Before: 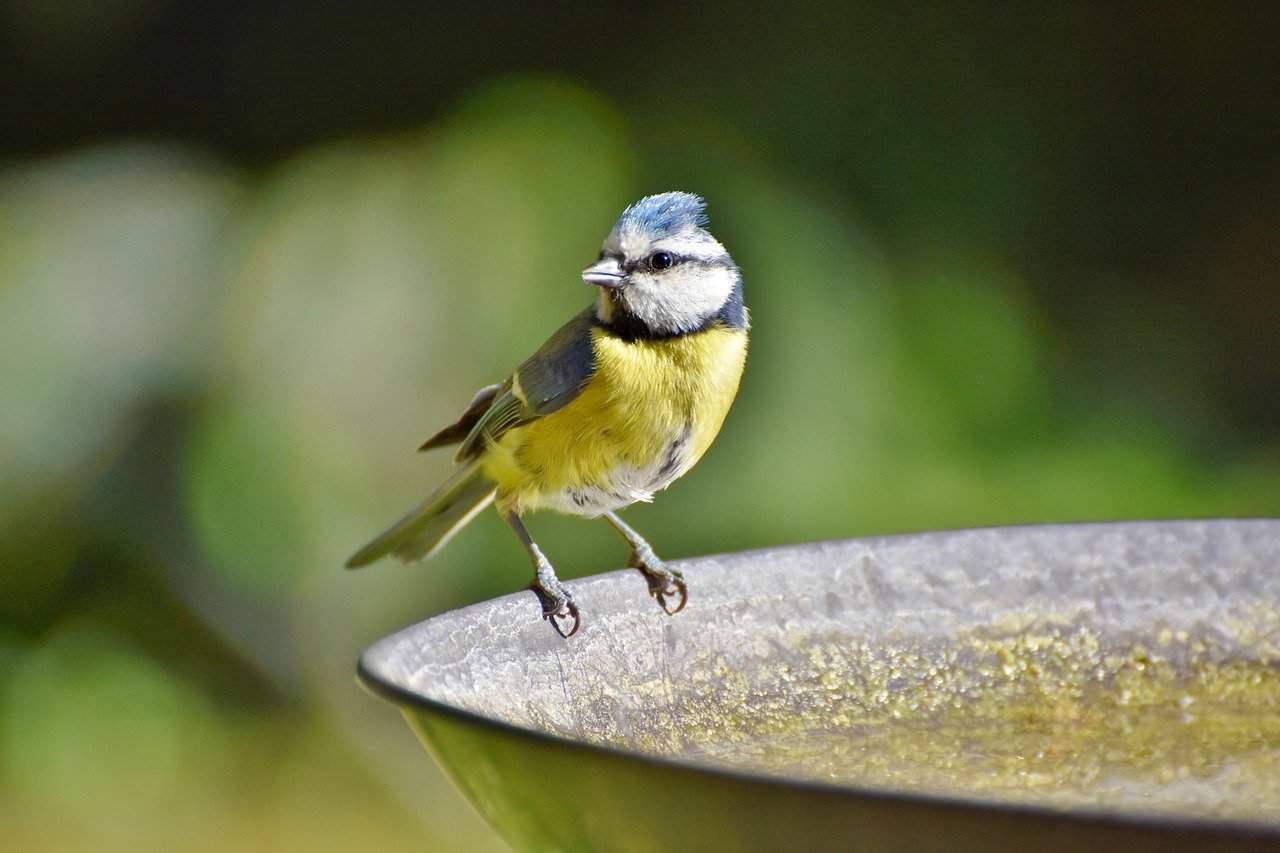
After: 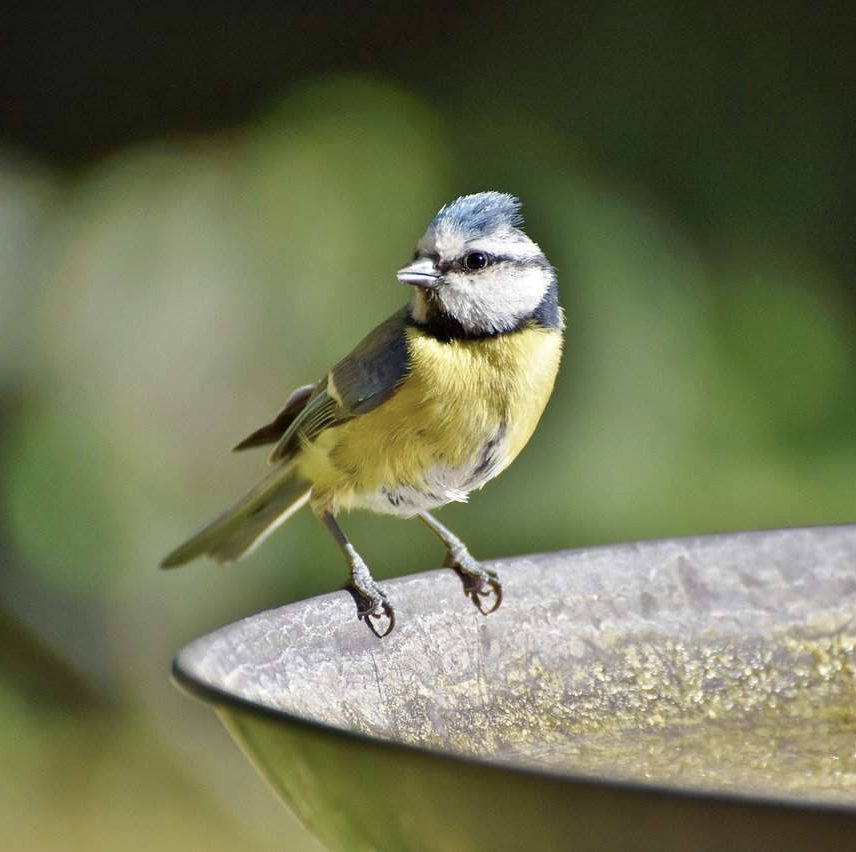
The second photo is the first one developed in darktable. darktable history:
crop and rotate: left 14.454%, right 18.609%
contrast brightness saturation: contrast 0.057, brightness -0.012, saturation -0.232
